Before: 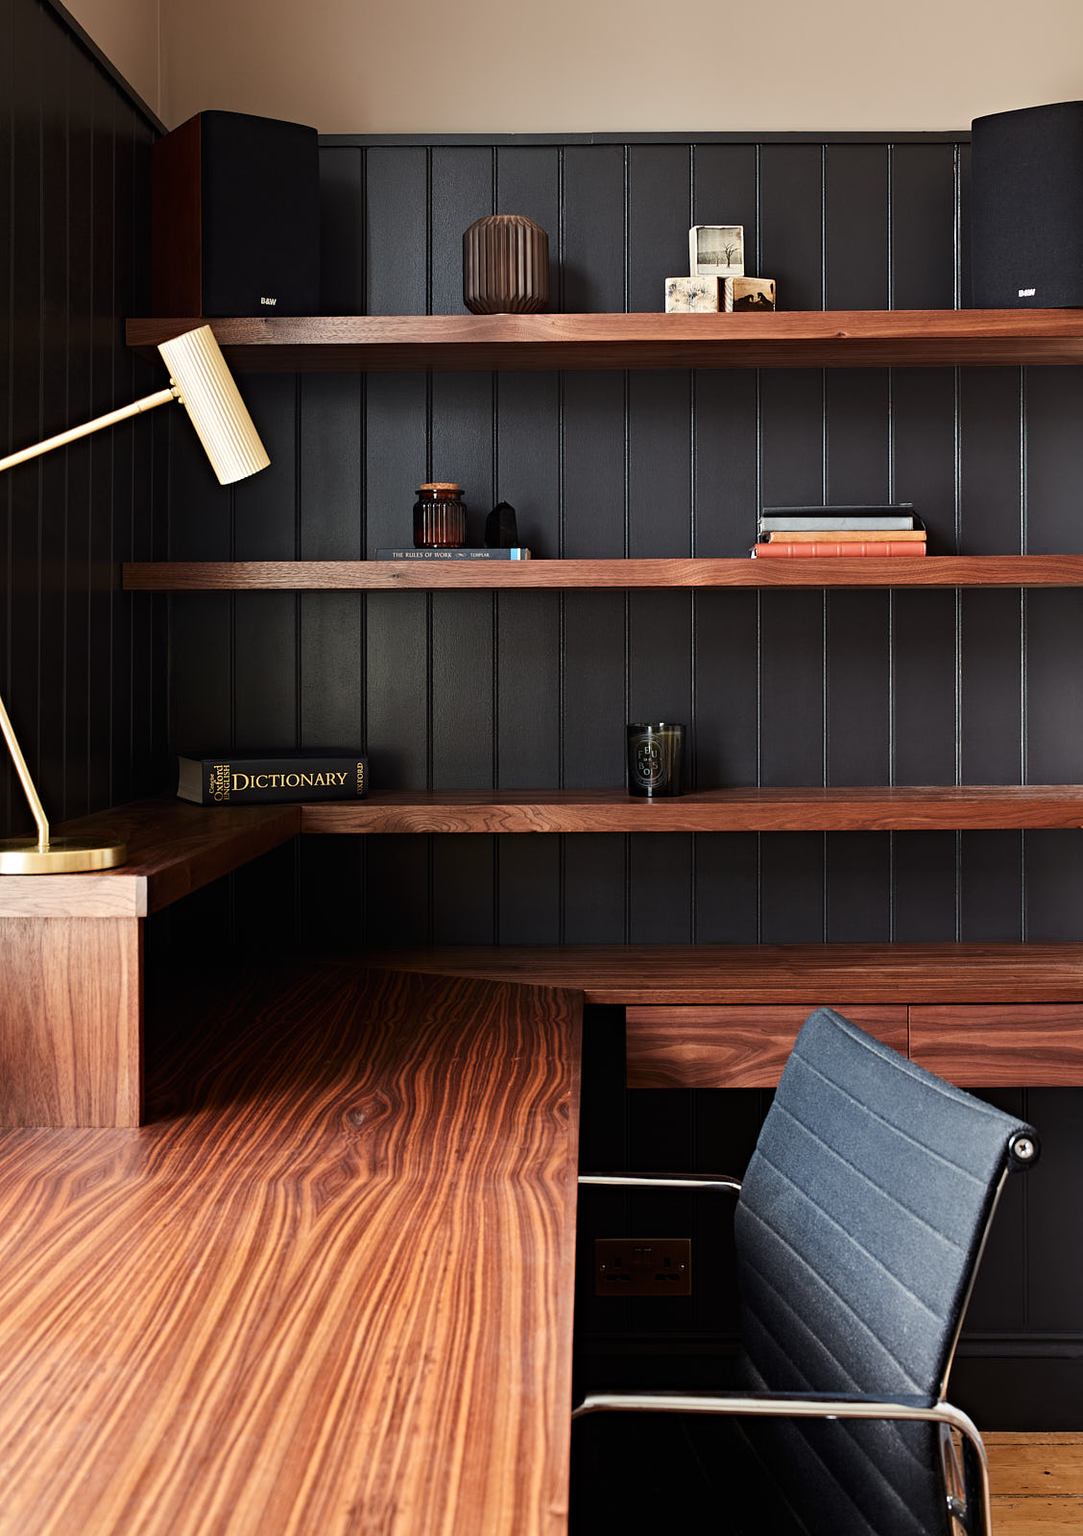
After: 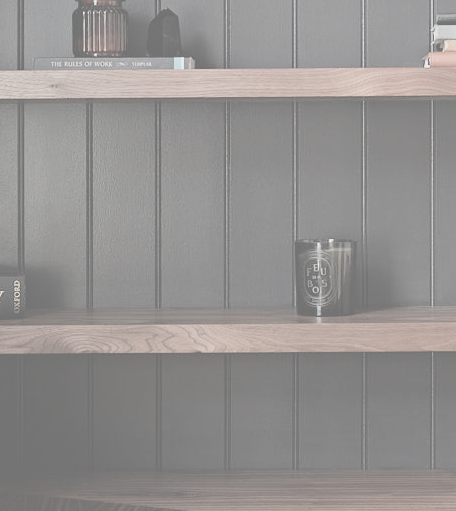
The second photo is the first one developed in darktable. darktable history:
contrast brightness saturation: contrast -0.32, brightness 0.75, saturation -0.78
crop: left 31.751%, top 32.172%, right 27.8%, bottom 35.83%
